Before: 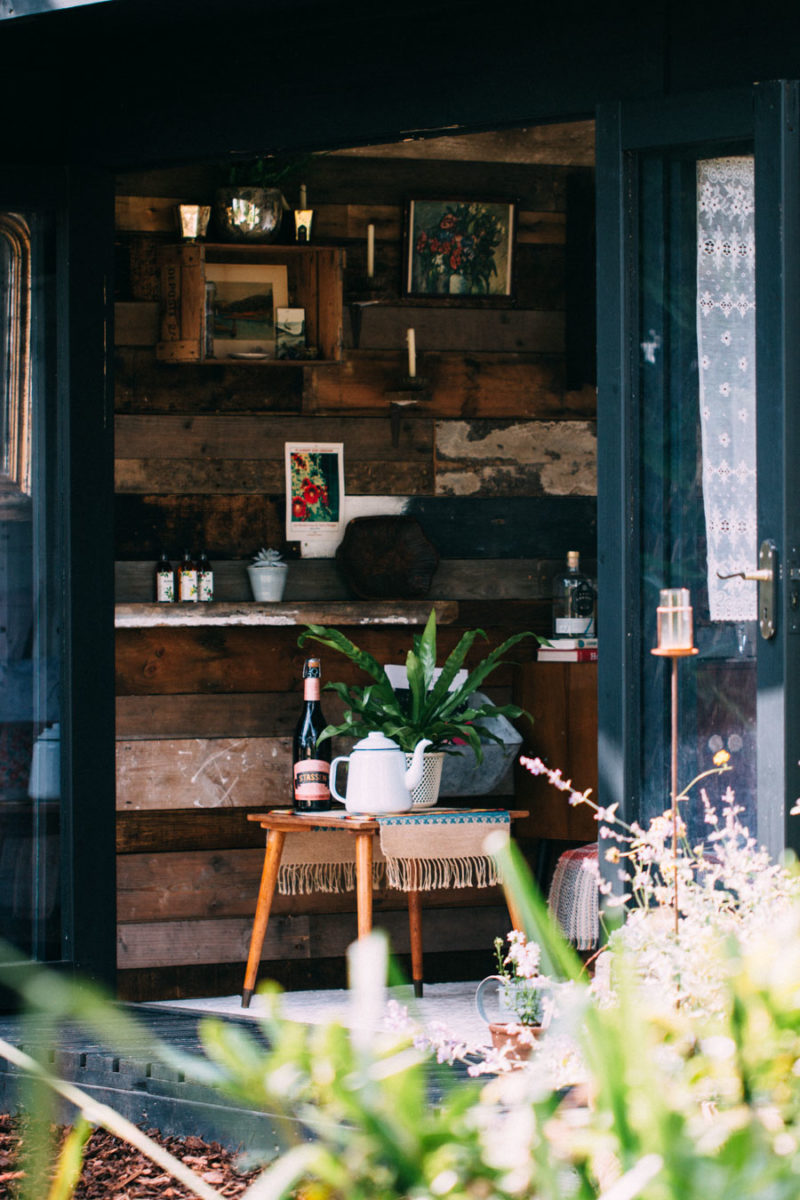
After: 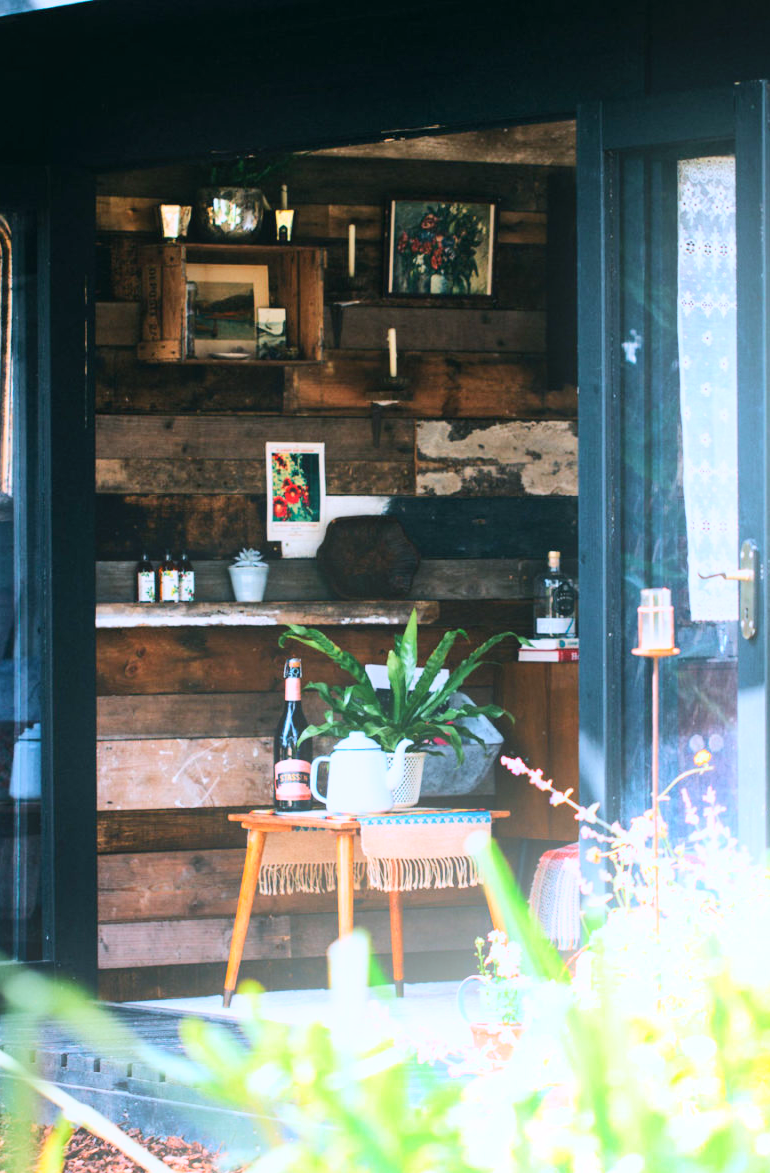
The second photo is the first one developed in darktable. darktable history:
crop and rotate: left 2.536%, right 1.107%, bottom 2.246%
bloom: threshold 82.5%, strength 16.25%
white balance: red 0.984, blue 1.059
color calibration: illuminant Planckian (black body), adaptation linear Bradford (ICC v4), x 0.361, y 0.366, temperature 4511.61 K, saturation algorithm version 1 (2020)
base curve: curves: ch0 [(0, 0) (0.025, 0.046) (0.112, 0.277) (0.467, 0.74) (0.814, 0.929) (1, 0.942)]
